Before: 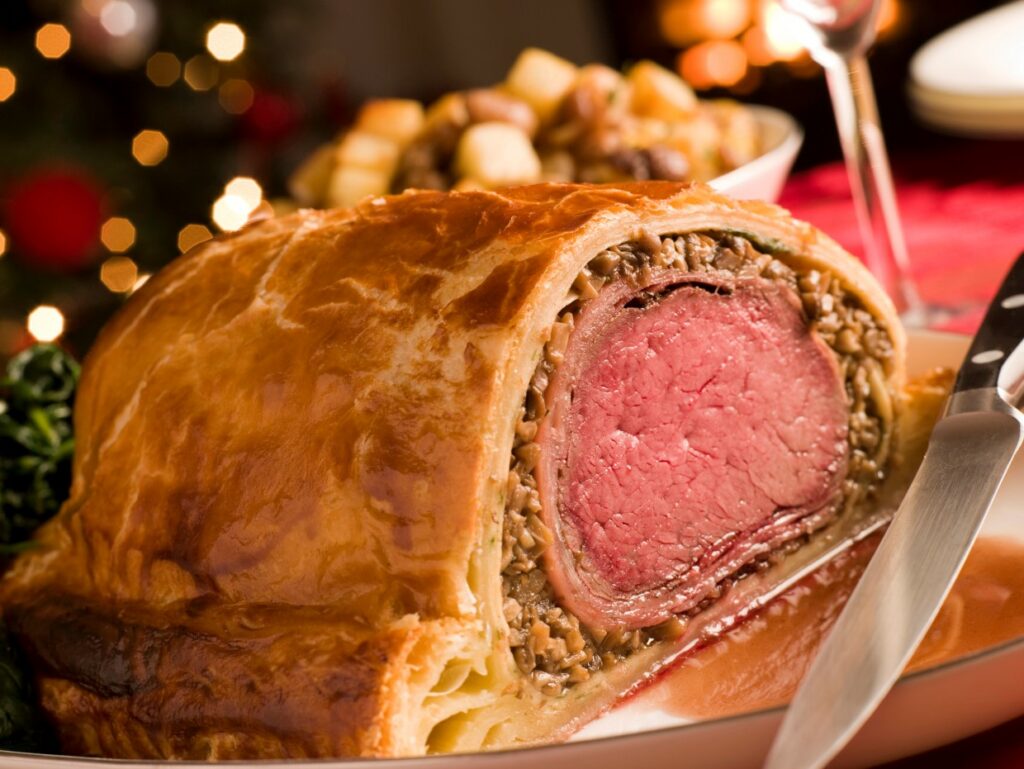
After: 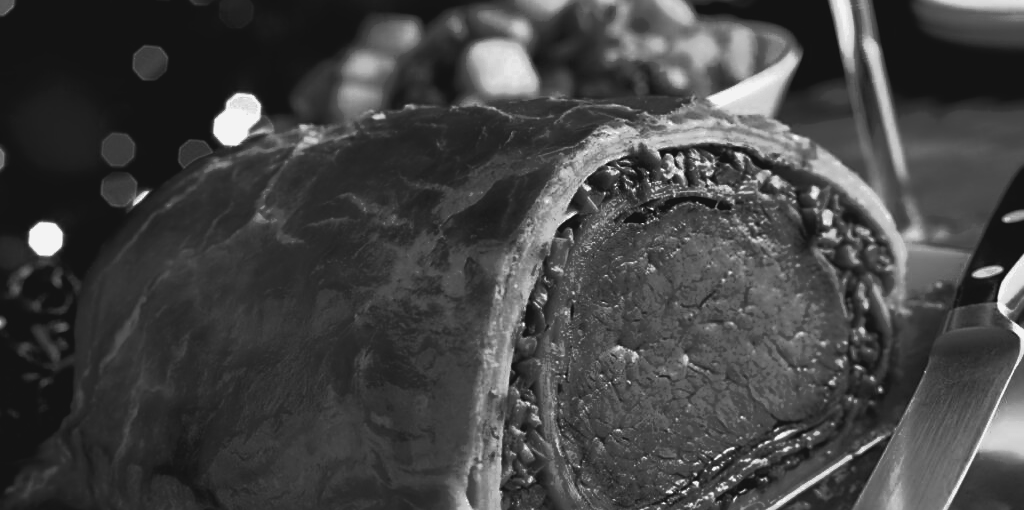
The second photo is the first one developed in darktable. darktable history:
crop: top 11.131%, bottom 22.545%
contrast brightness saturation: contrast -0.092, brightness 0.045, saturation 0.083
shadows and highlights: radius 333.64, shadows 64.79, highlights 6.02, compress 87.25%, soften with gaussian
sharpen: on, module defaults
filmic rgb: black relative exposure -8.2 EV, white relative exposure 2.24 EV, hardness 7.17, latitude 85.41%, contrast 1.702, highlights saturation mix -3.62%, shadows ↔ highlights balance -2.47%
color zones: curves: ch0 [(0.287, 0.048) (0.493, 0.484) (0.737, 0.816)]; ch1 [(0, 0) (0.143, 0) (0.286, 0) (0.429, 0) (0.571, 0) (0.714, 0) (0.857, 0)]
velvia: strength 44.86%
